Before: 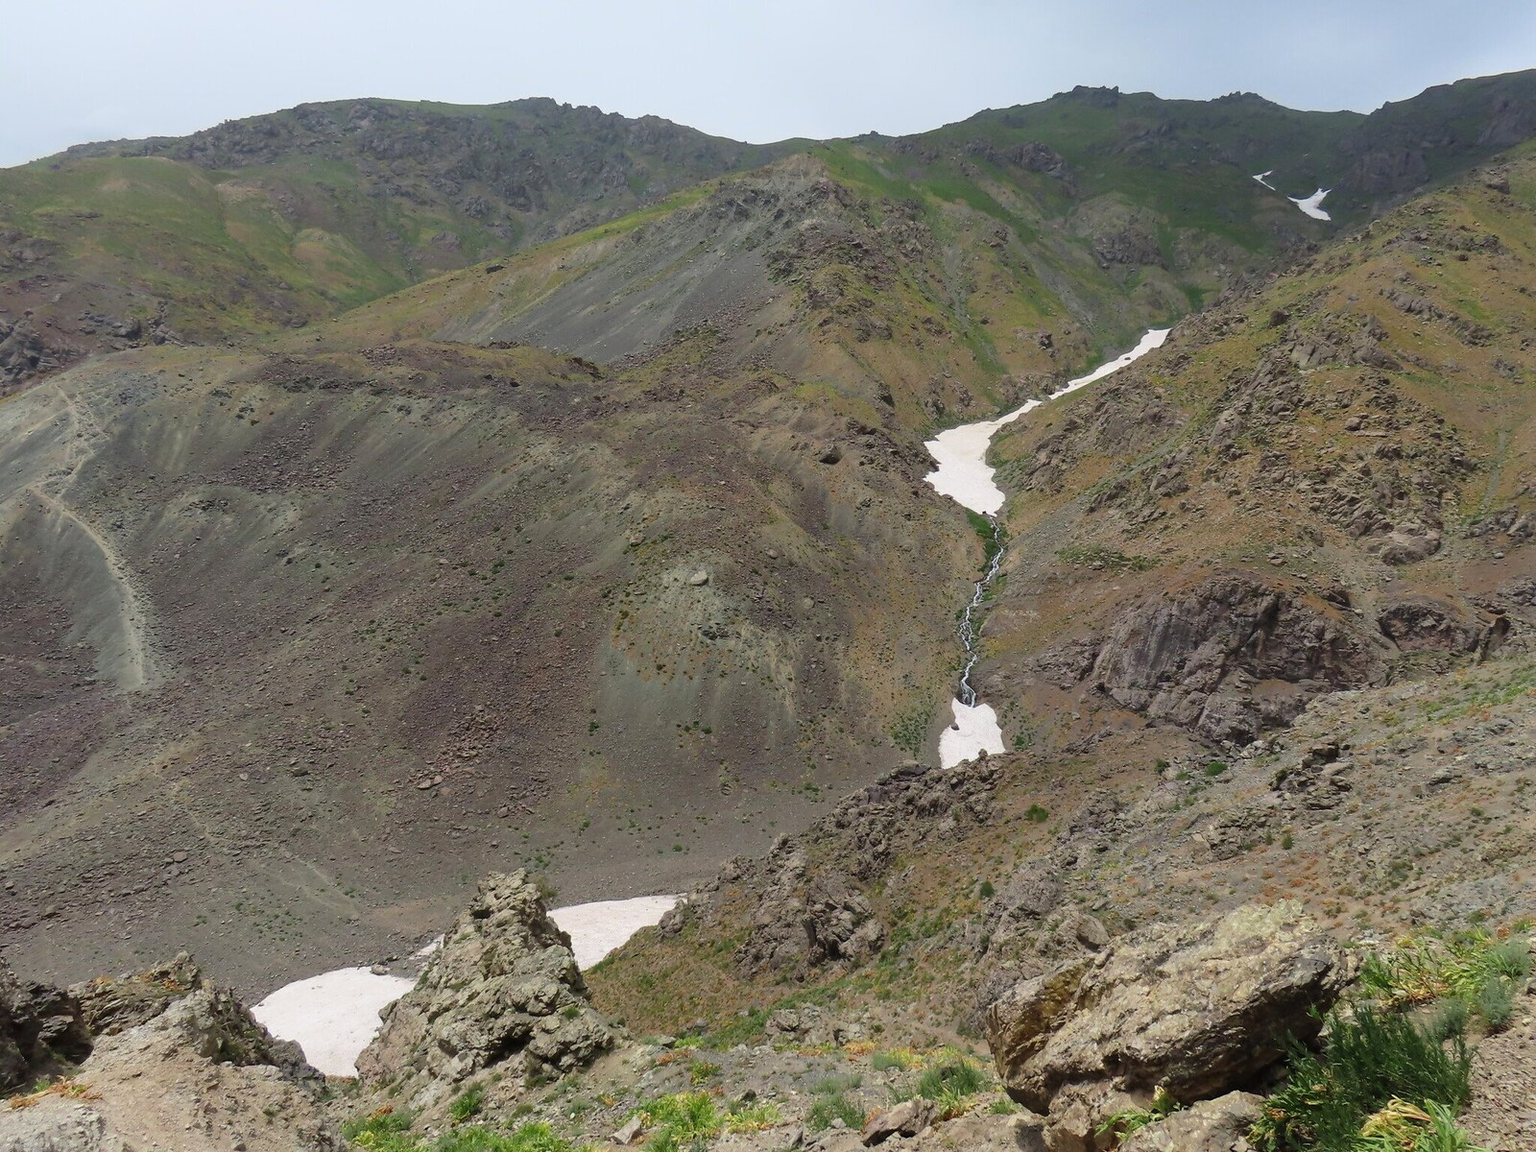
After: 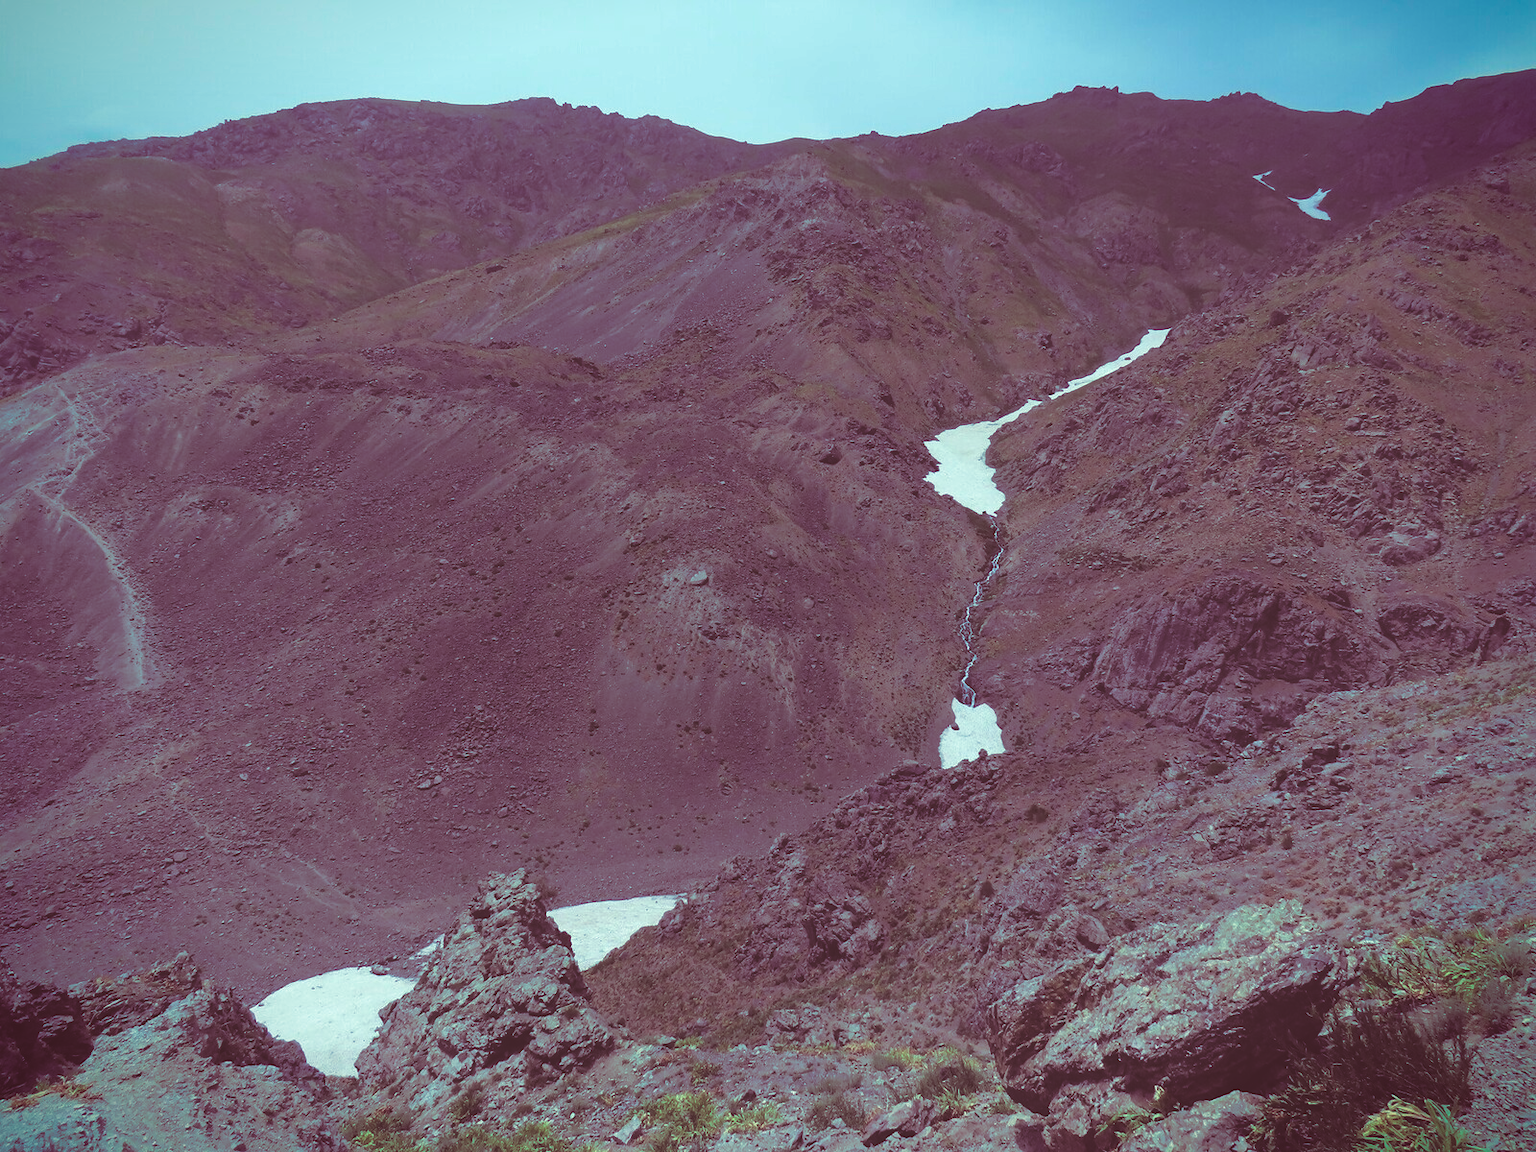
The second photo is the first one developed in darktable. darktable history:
vignetting: fall-off start 88.53%, fall-off radius 44.2%, saturation 0.376, width/height ratio 1.161
rgb curve: curves: ch0 [(0, 0.186) (0.314, 0.284) (0.576, 0.466) (0.805, 0.691) (0.936, 0.886)]; ch1 [(0, 0.186) (0.314, 0.284) (0.581, 0.534) (0.771, 0.746) (0.936, 0.958)]; ch2 [(0, 0.216) (0.275, 0.39) (1, 1)], mode RGB, independent channels, compensate middle gray true, preserve colors none
split-toning: highlights › hue 180°
